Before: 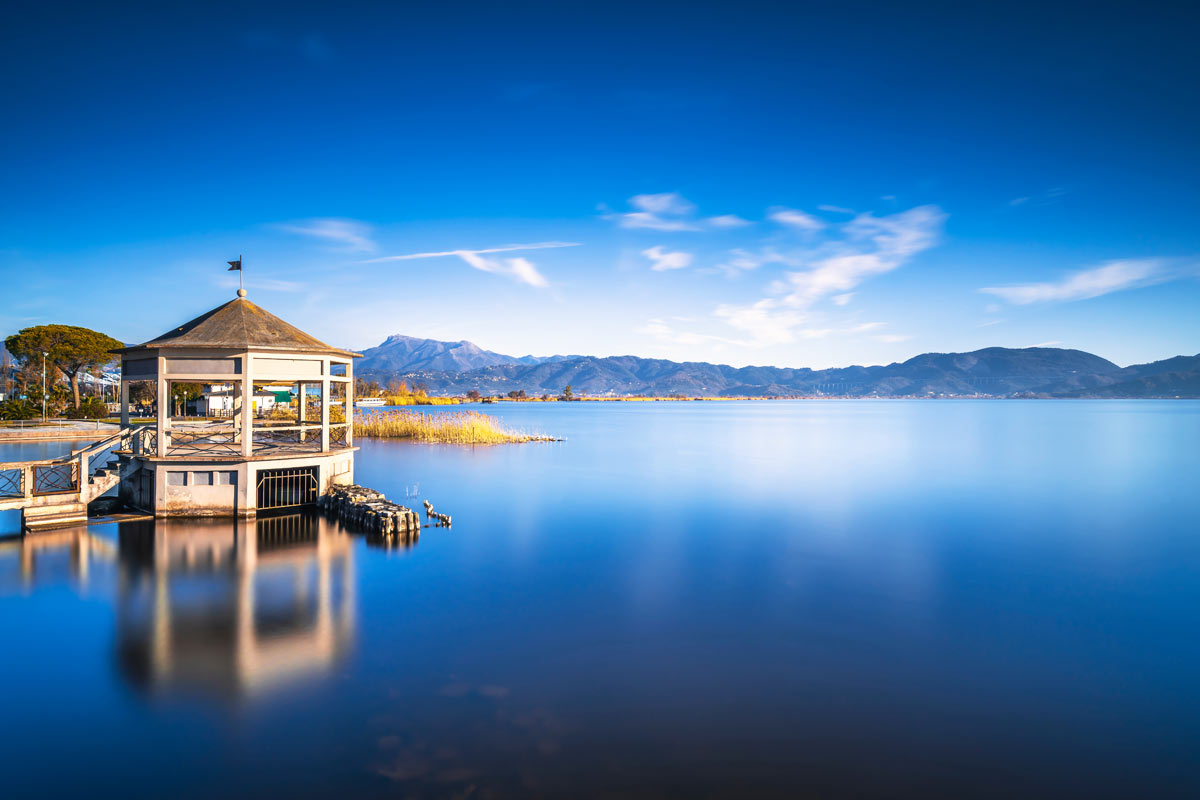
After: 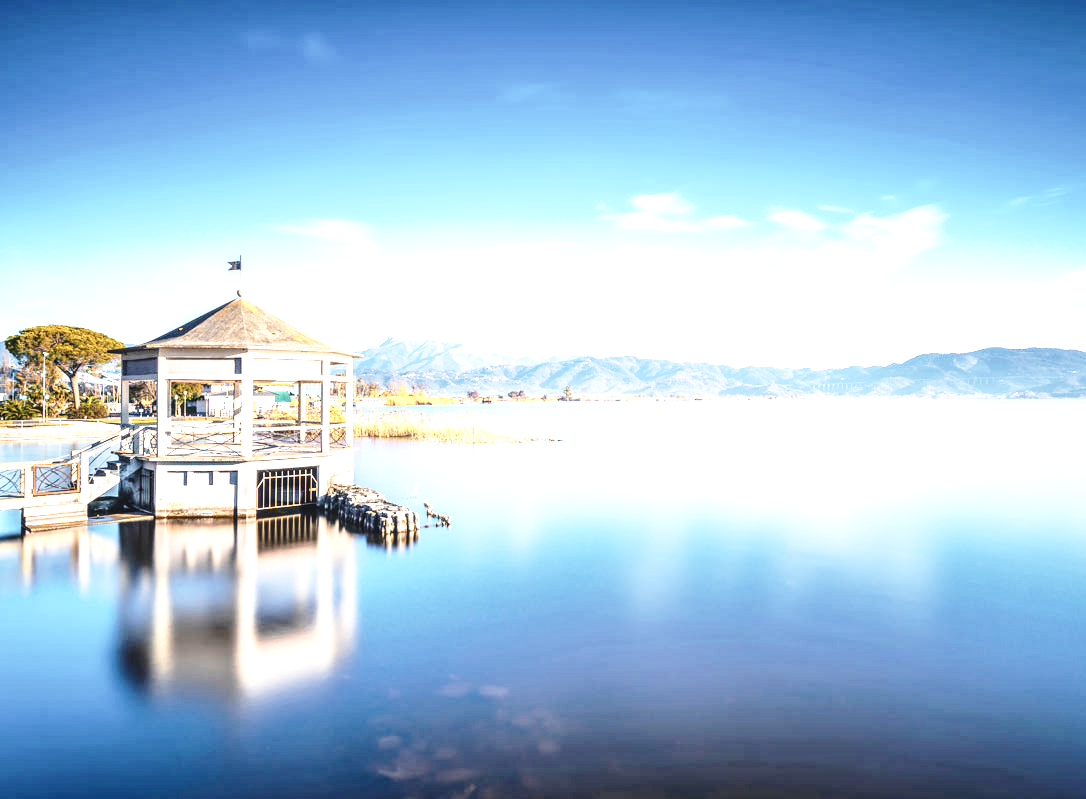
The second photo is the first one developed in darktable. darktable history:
local contrast: on, module defaults
crop: right 9.491%, bottom 0.048%
exposure: black level correction 0.001, exposure 1.398 EV, compensate highlight preservation false
contrast brightness saturation: contrast 0.103, saturation -0.282
base curve: curves: ch0 [(0, 0) (0.028, 0.03) (0.121, 0.232) (0.46, 0.748) (0.859, 0.968) (1, 1)], preserve colors none
